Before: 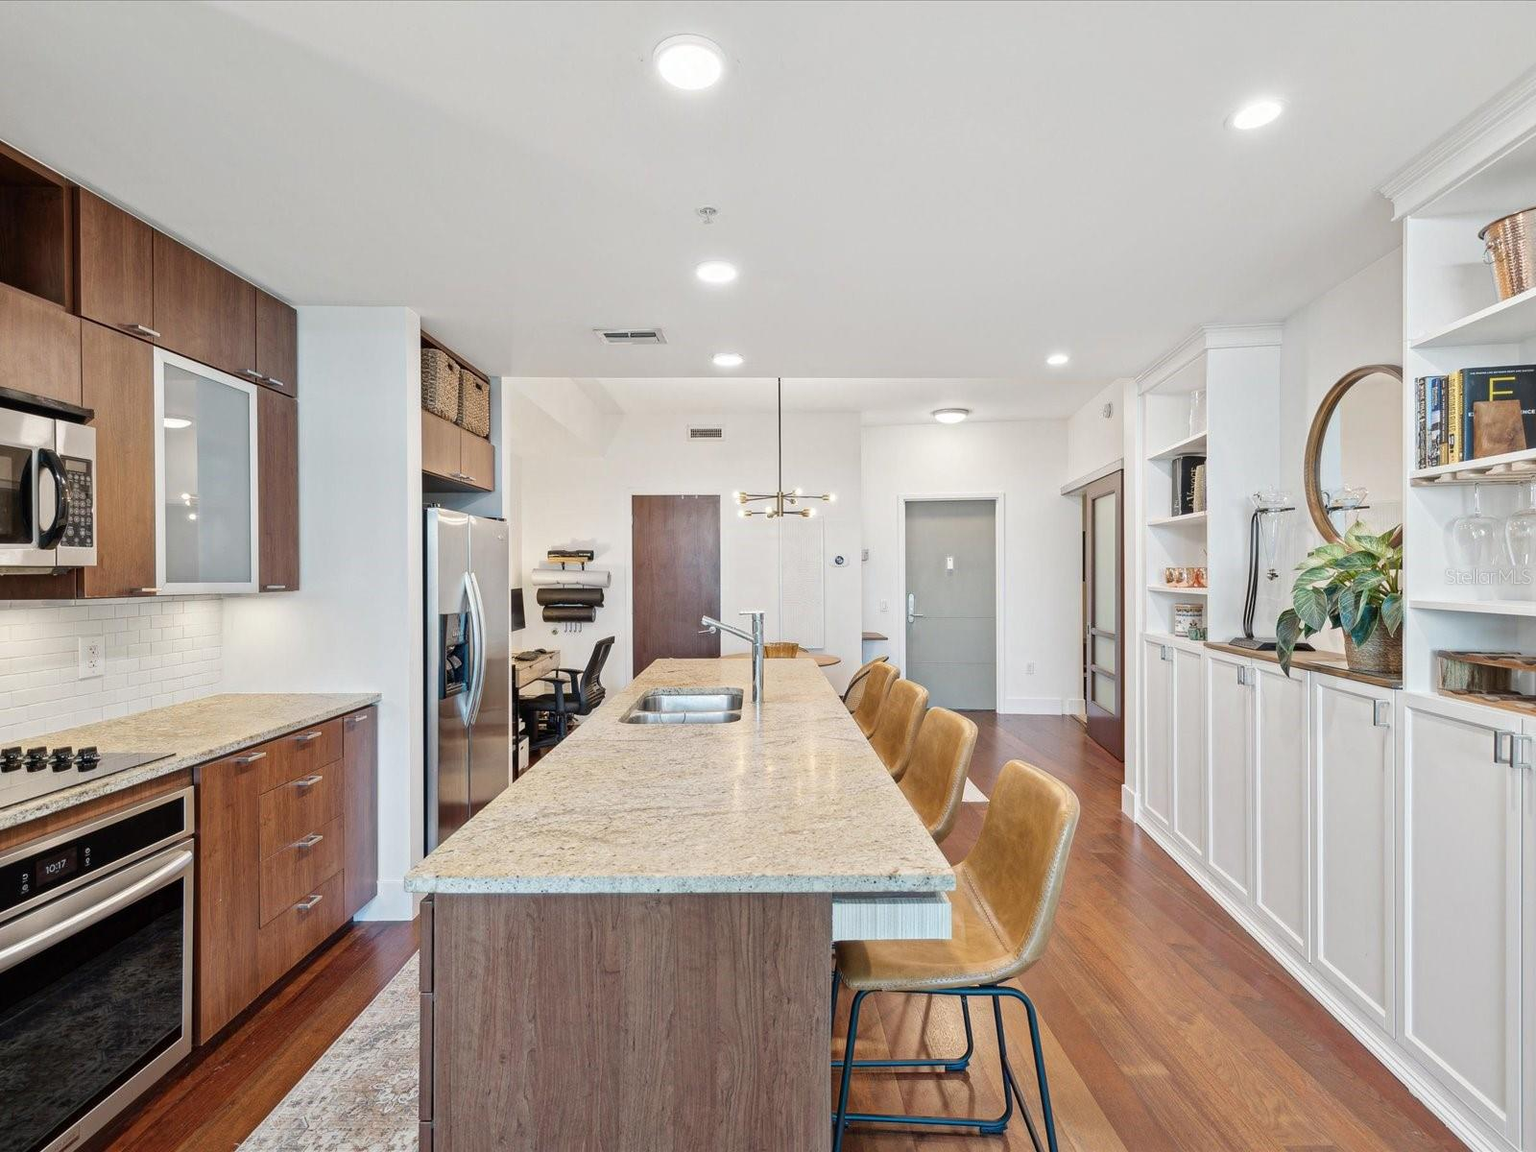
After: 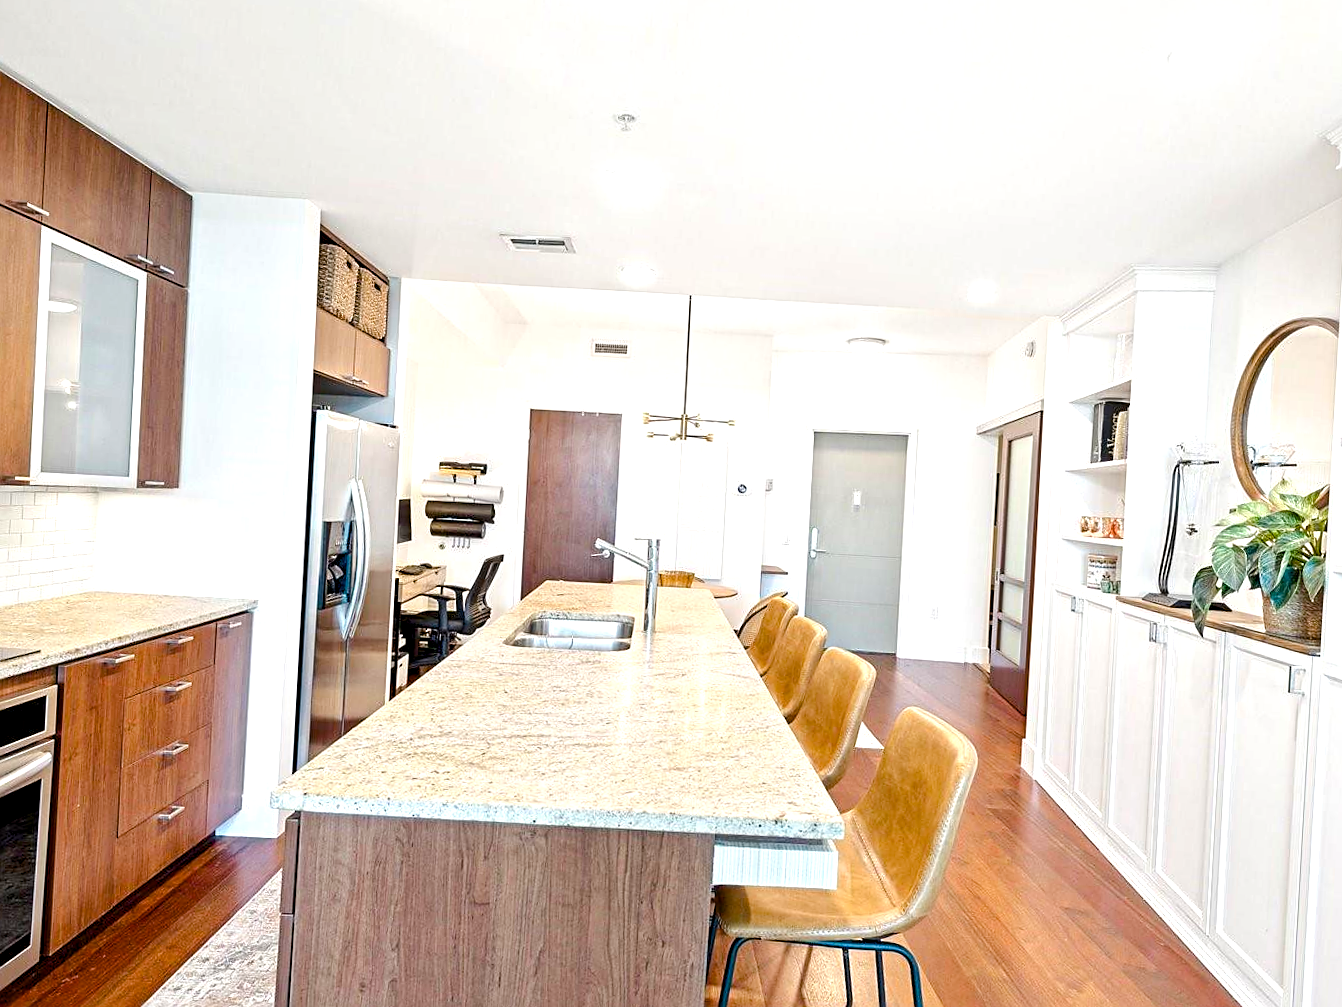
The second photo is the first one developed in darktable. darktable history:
white balance: emerald 1
color balance rgb: global offset › luminance -0.51%, perceptual saturation grading › global saturation 27.53%, perceptual saturation grading › highlights -25%, perceptual saturation grading › shadows 25%, perceptual brilliance grading › highlights 6.62%, perceptual brilliance grading › mid-tones 17.07%, perceptual brilliance grading › shadows -5.23%
sharpen: on, module defaults
crop and rotate: angle -3.27°, left 5.211%, top 5.211%, right 4.607%, bottom 4.607%
exposure: black level correction 0.001, exposure 0.5 EV, compensate exposure bias true, compensate highlight preservation false
